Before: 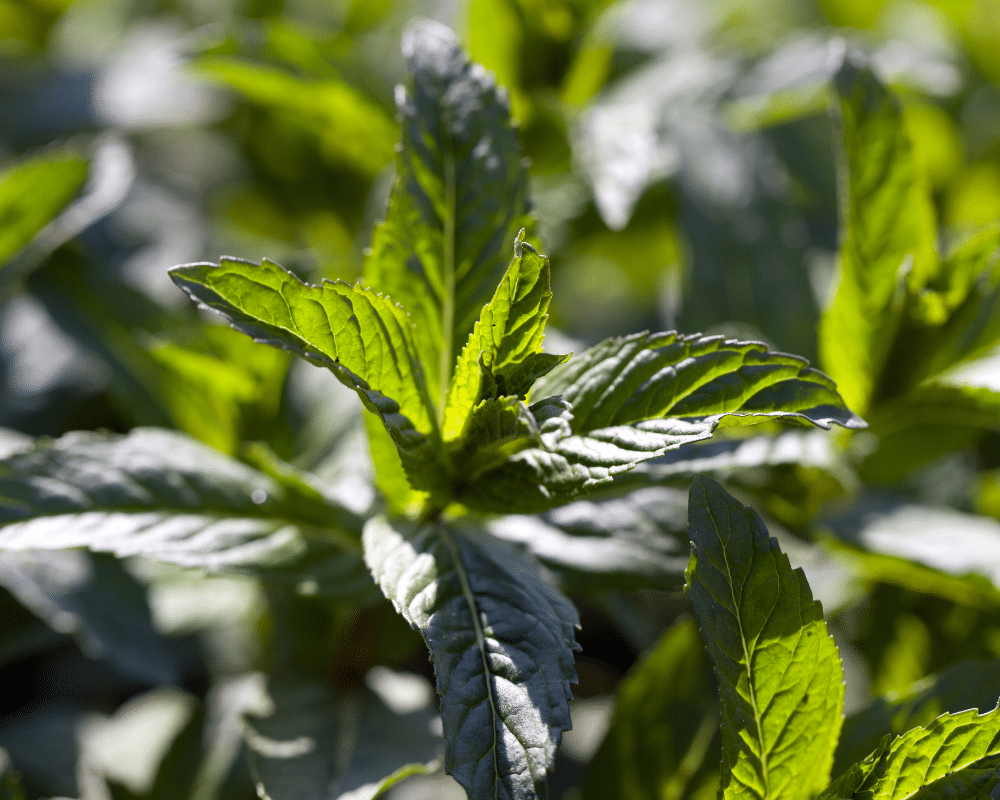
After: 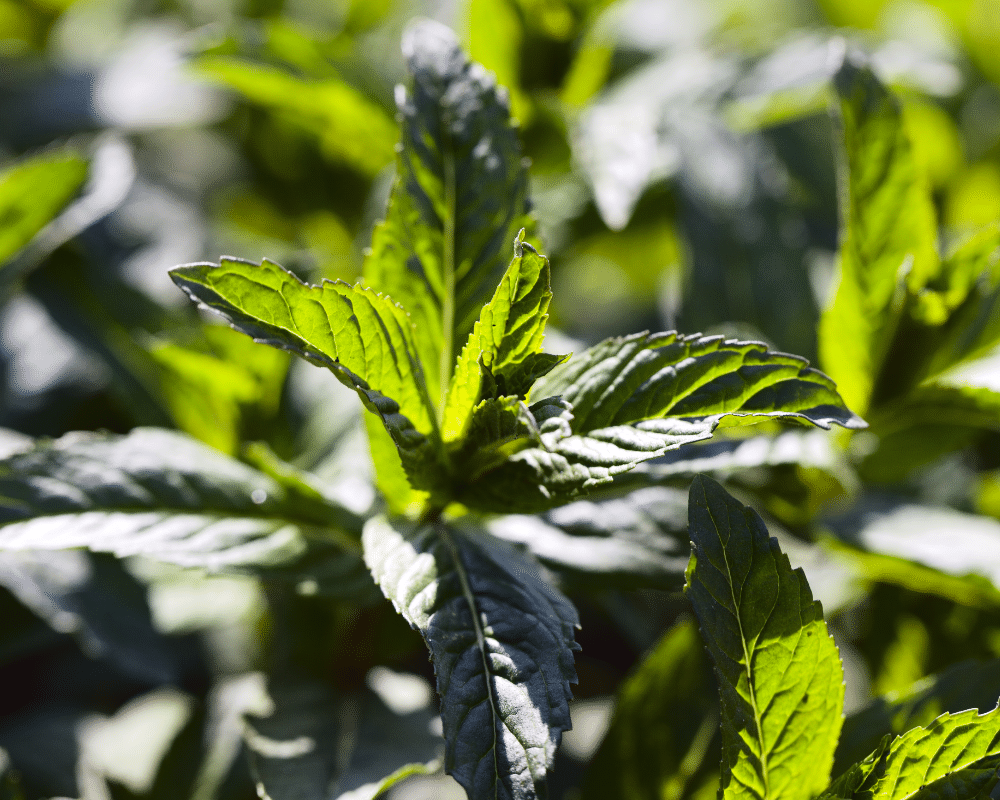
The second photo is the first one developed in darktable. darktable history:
tone curve: curves: ch0 [(0, 0) (0.003, 0.042) (0.011, 0.043) (0.025, 0.047) (0.044, 0.059) (0.069, 0.07) (0.1, 0.085) (0.136, 0.107) (0.177, 0.139) (0.224, 0.185) (0.277, 0.258) (0.335, 0.34) (0.399, 0.434) (0.468, 0.526) (0.543, 0.623) (0.623, 0.709) (0.709, 0.794) (0.801, 0.866) (0.898, 0.919) (1, 1)], color space Lab, linked channels, preserve colors none
